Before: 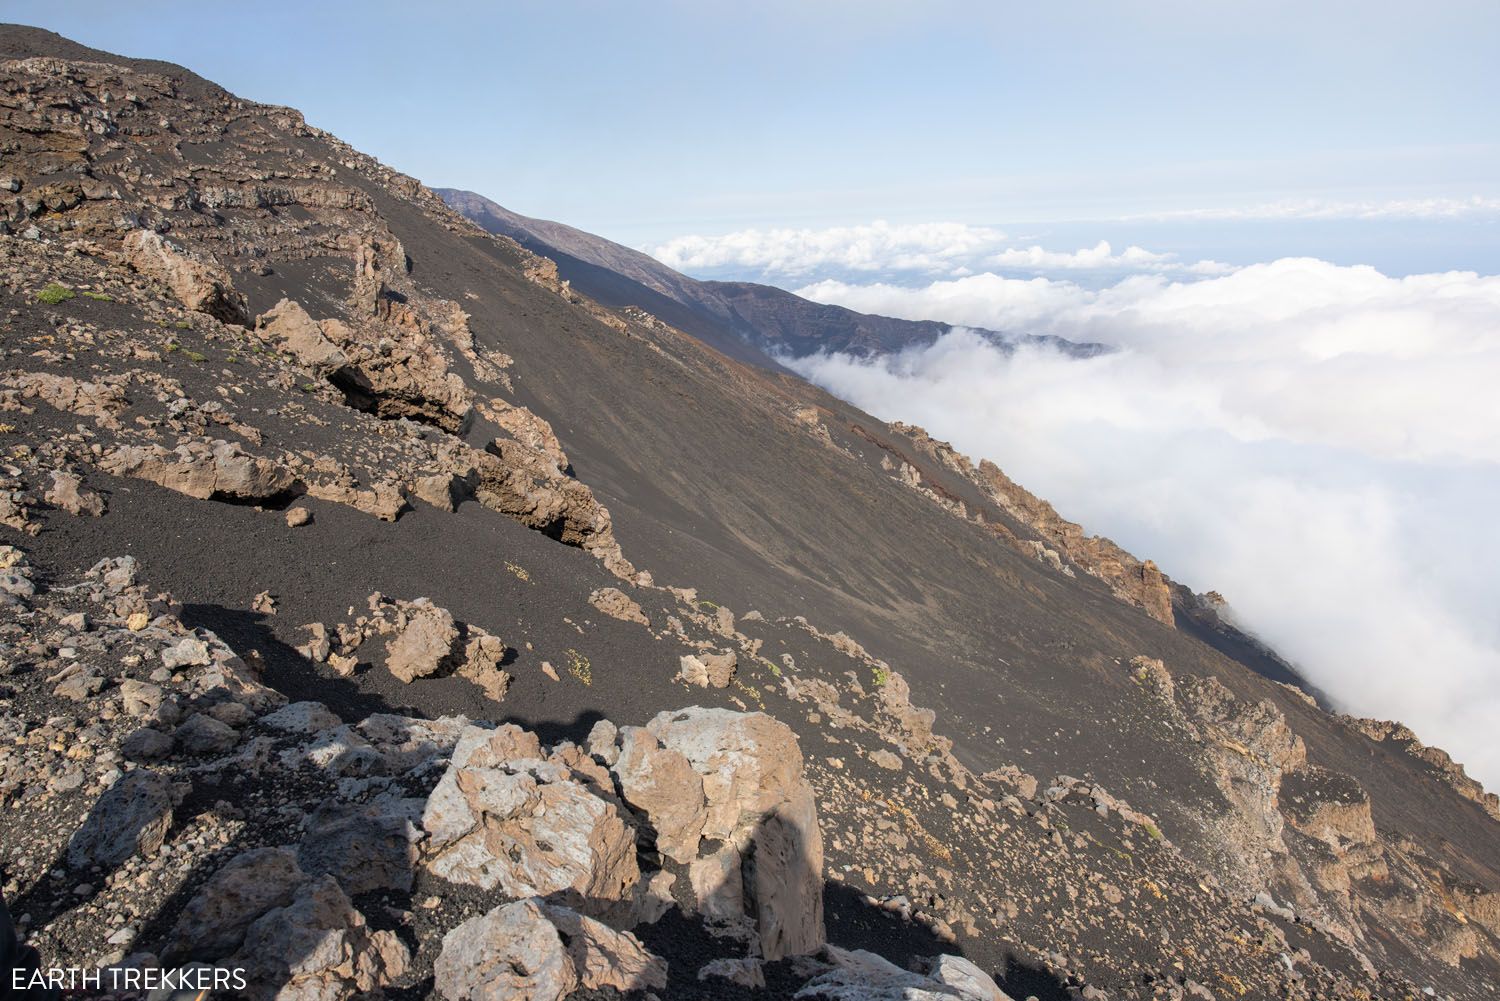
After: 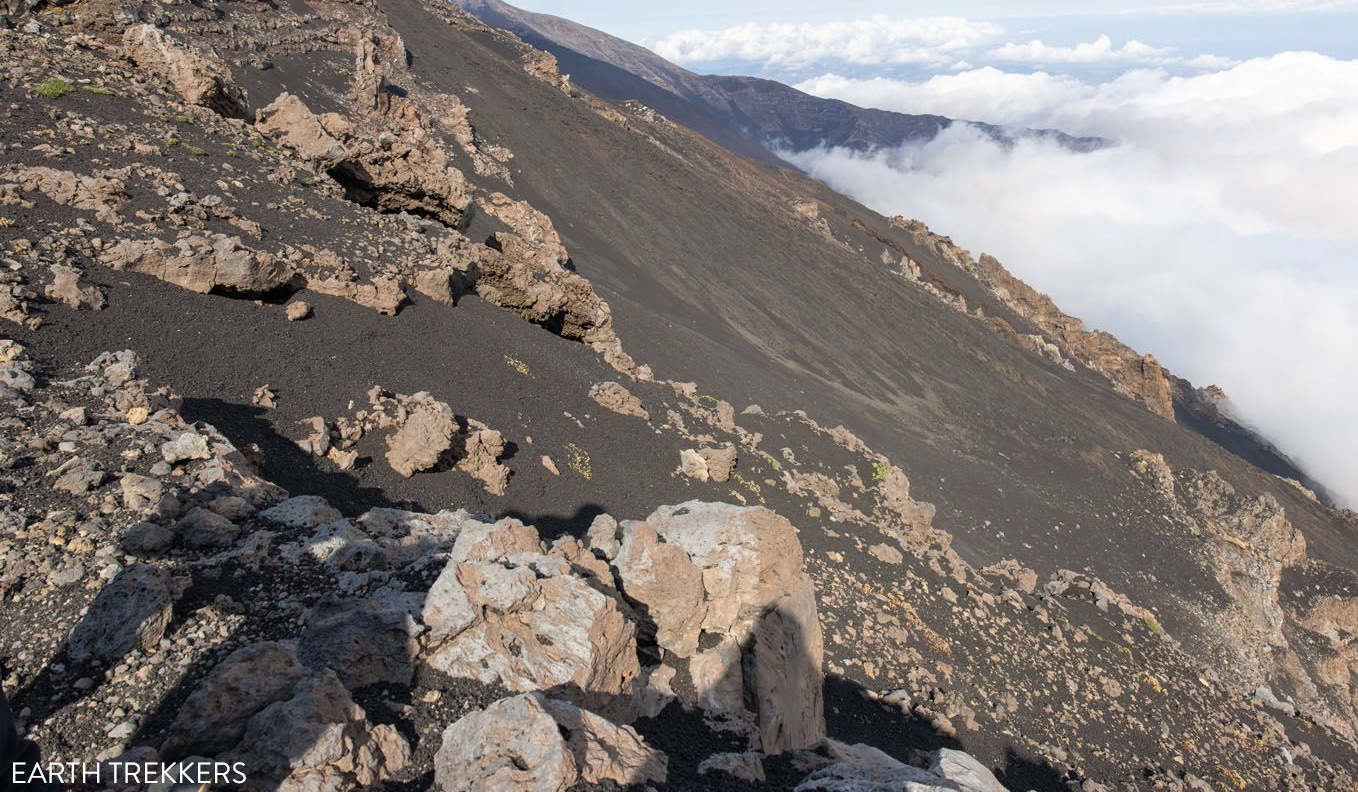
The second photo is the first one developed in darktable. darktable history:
color zones: curves: ch1 [(0, 0.469) (0.001, 0.469) (0.12, 0.446) (0.248, 0.469) (0.5, 0.5) (0.748, 0.5) (0.999, 0.469) (1, 0.469)]
levels: levels [0, 0.498, 0.996]
crop: top 20.635%, right 9.416%, bottom 0.237%
